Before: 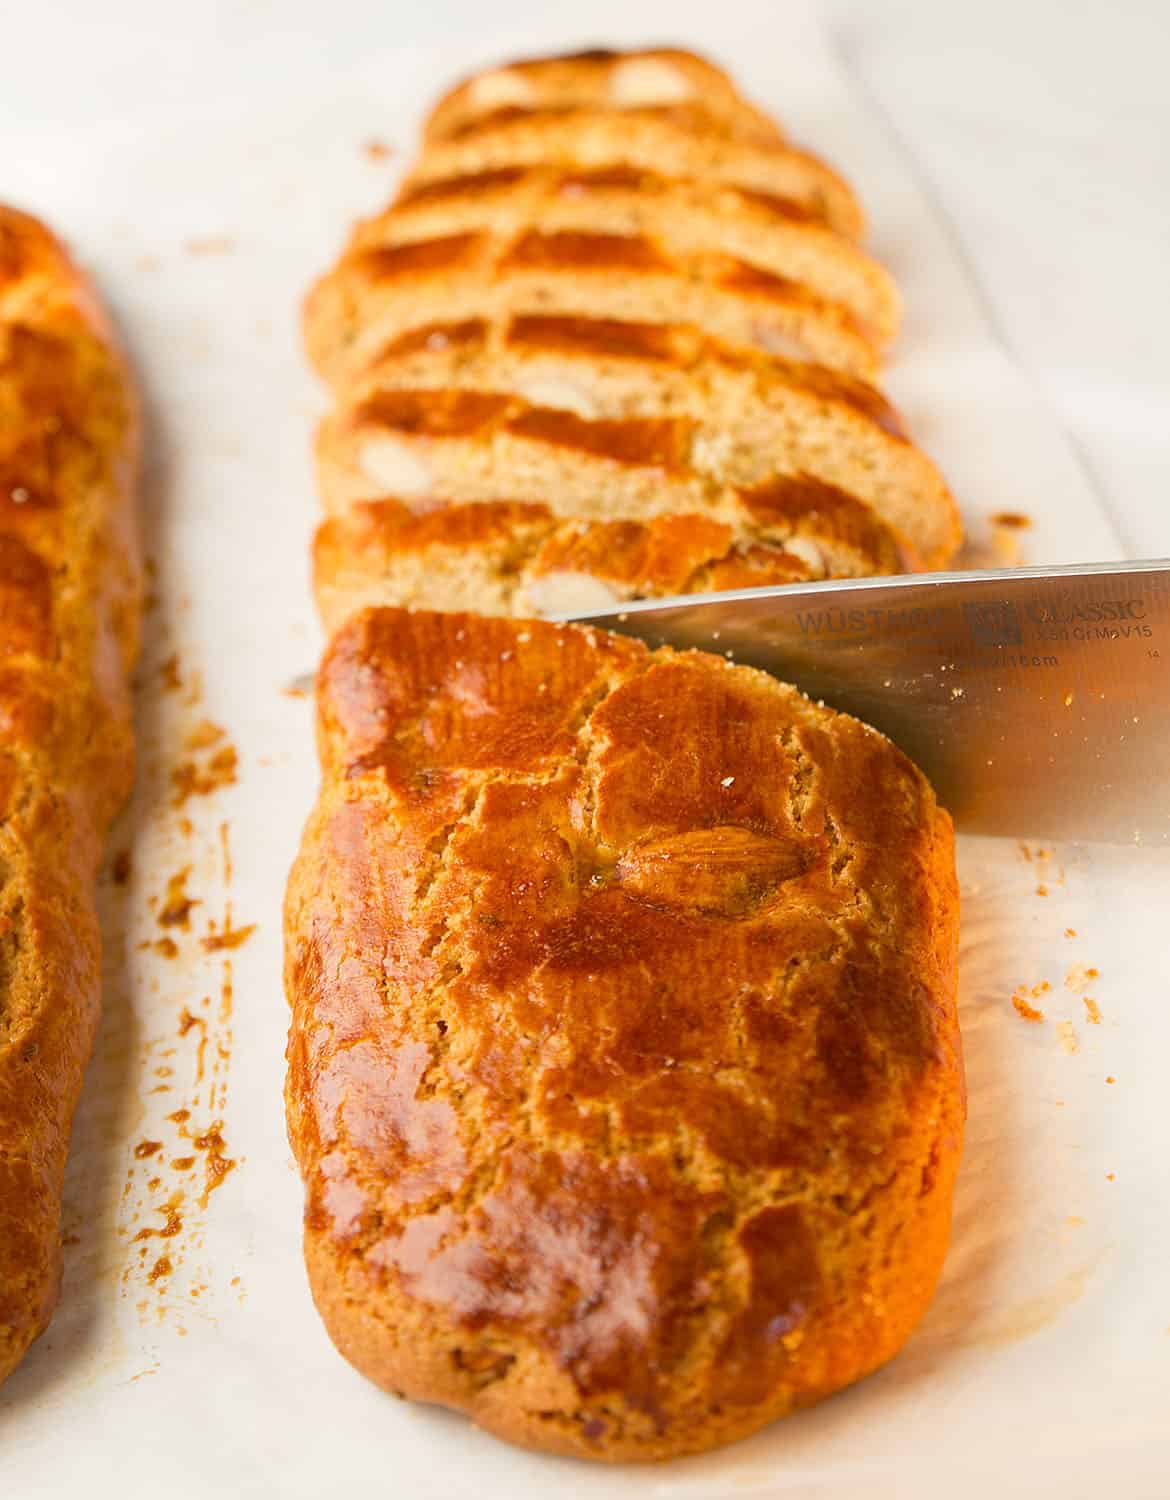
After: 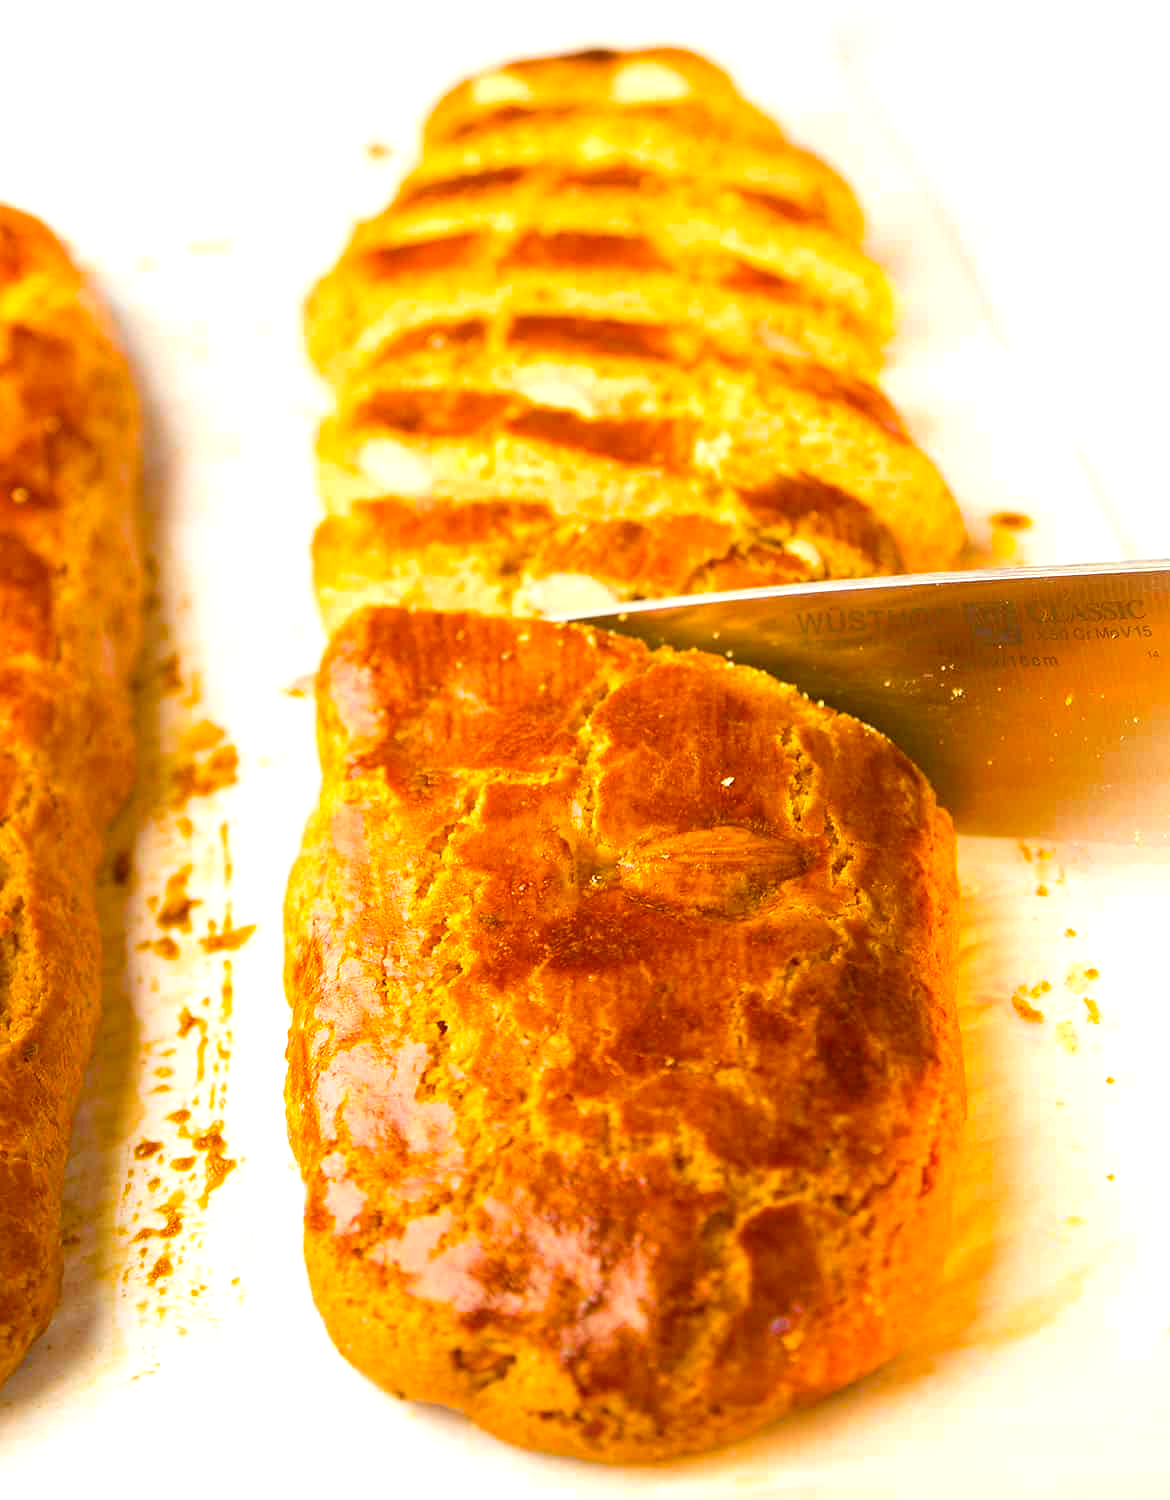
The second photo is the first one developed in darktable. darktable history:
exposure: exposure 0.6 EV, compensate highlight preservation false
color balance rgb: linear chroma grading › global chroma 15%, perceptual saturation grading › global saturation 30%
